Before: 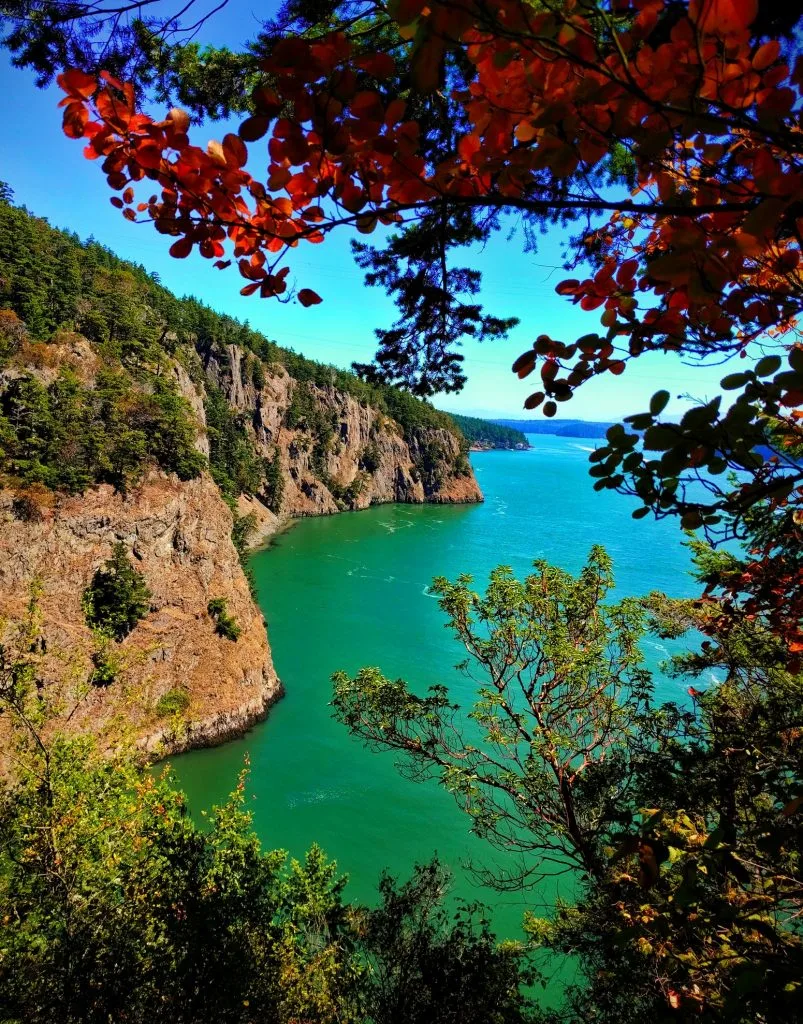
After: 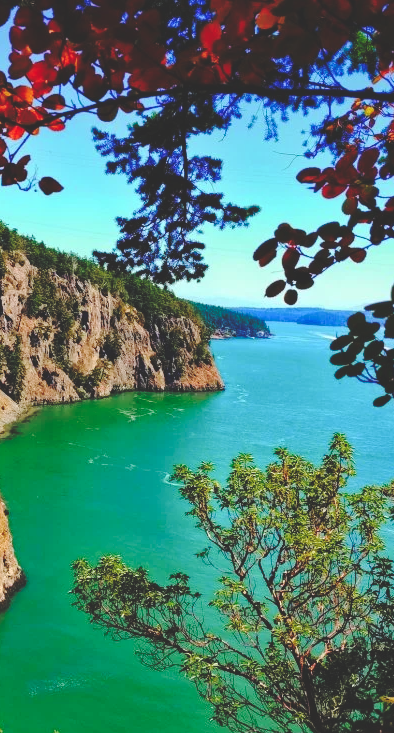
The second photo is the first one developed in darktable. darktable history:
base curve: curves: ch0 [(0, 0.024) (0.055, 0.065) (0.121, 0.166) (0.236, 0.319) (0.693, 0.726) (1, 1)], preserve colors none
crop: left 32.293%, top 10.974%, right 18.561%, bottom 17.441%
